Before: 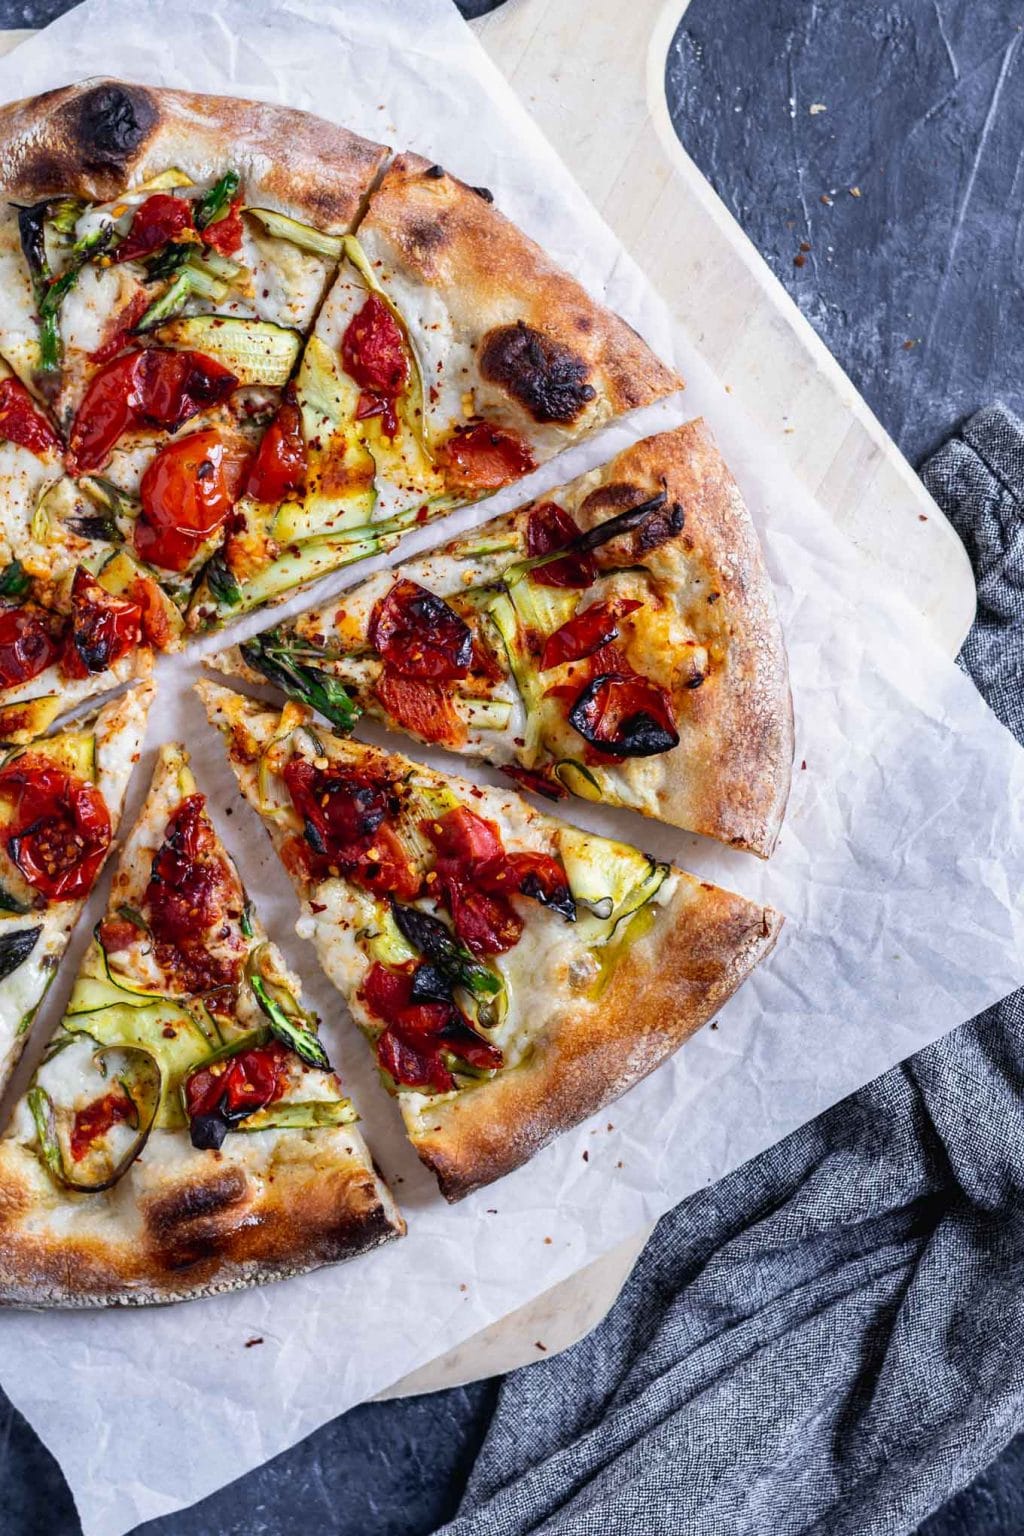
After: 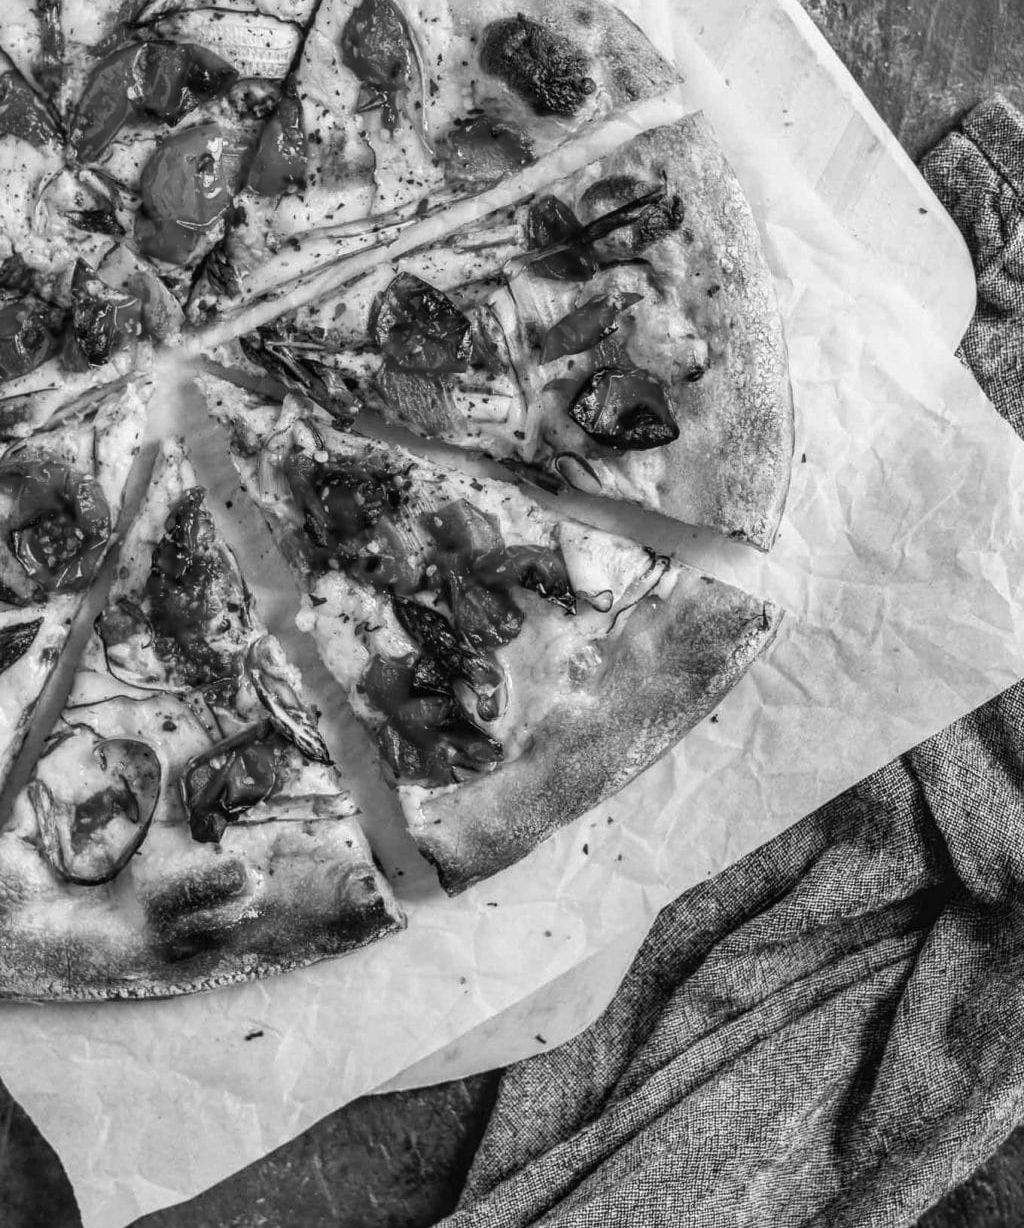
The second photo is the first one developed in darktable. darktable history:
local contrast: detail 115%
monochrome: on, module defaults
rotate and perspective: automatic cropping off
crop and rotate: top 19.998%
